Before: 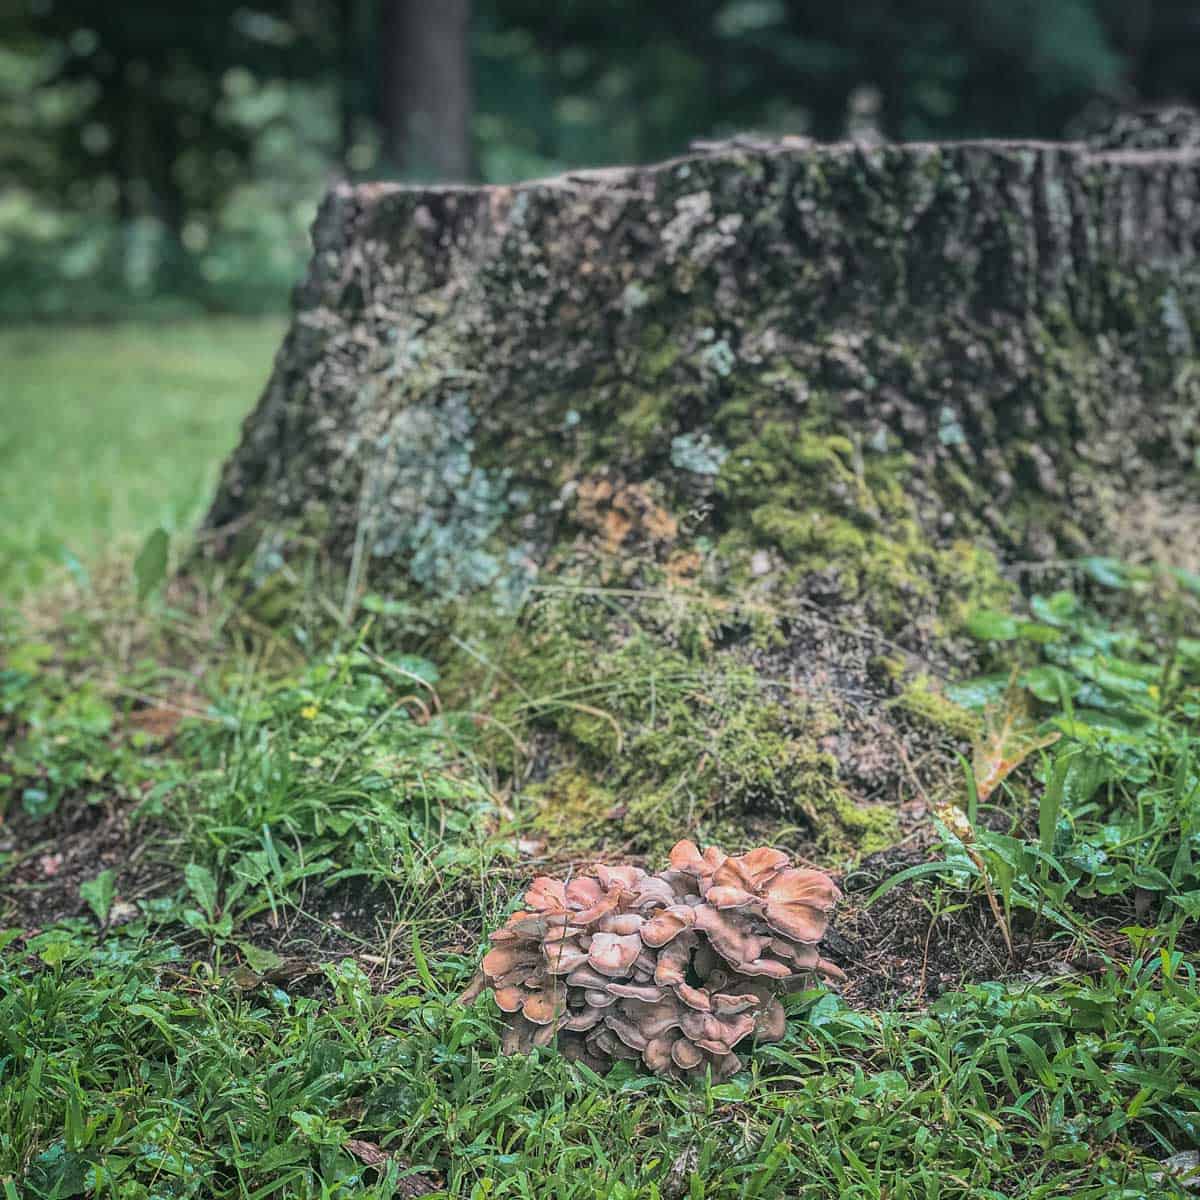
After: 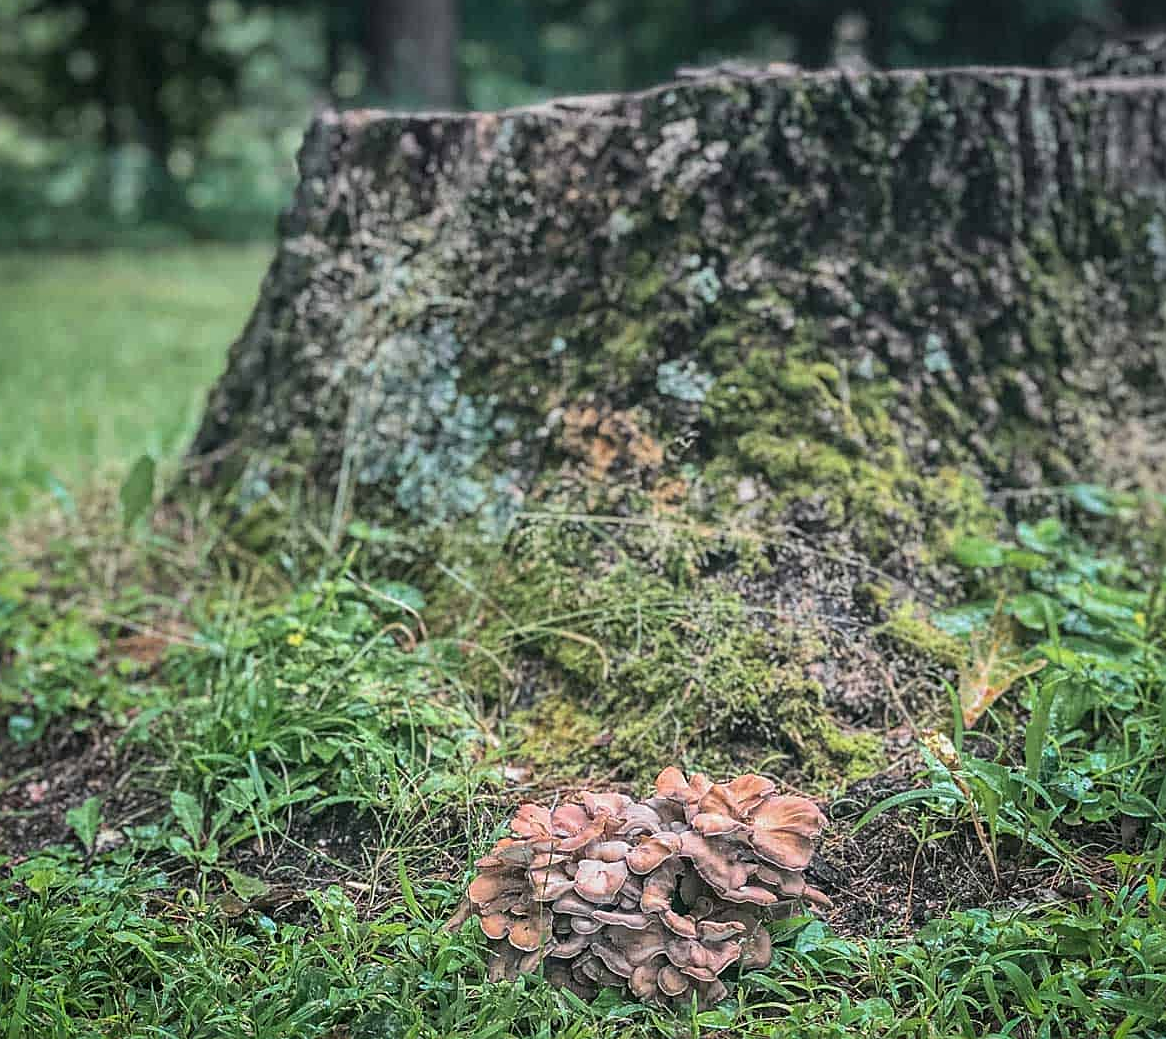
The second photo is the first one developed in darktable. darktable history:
crop: left 1.222%, top 6.162%, right 1.569%, bottom 7.214%
local contrast: mode bilateral grid, contrast 20, coarseness 49, detail 119%, midtone range 0.2
sharpen: on, module defaults
